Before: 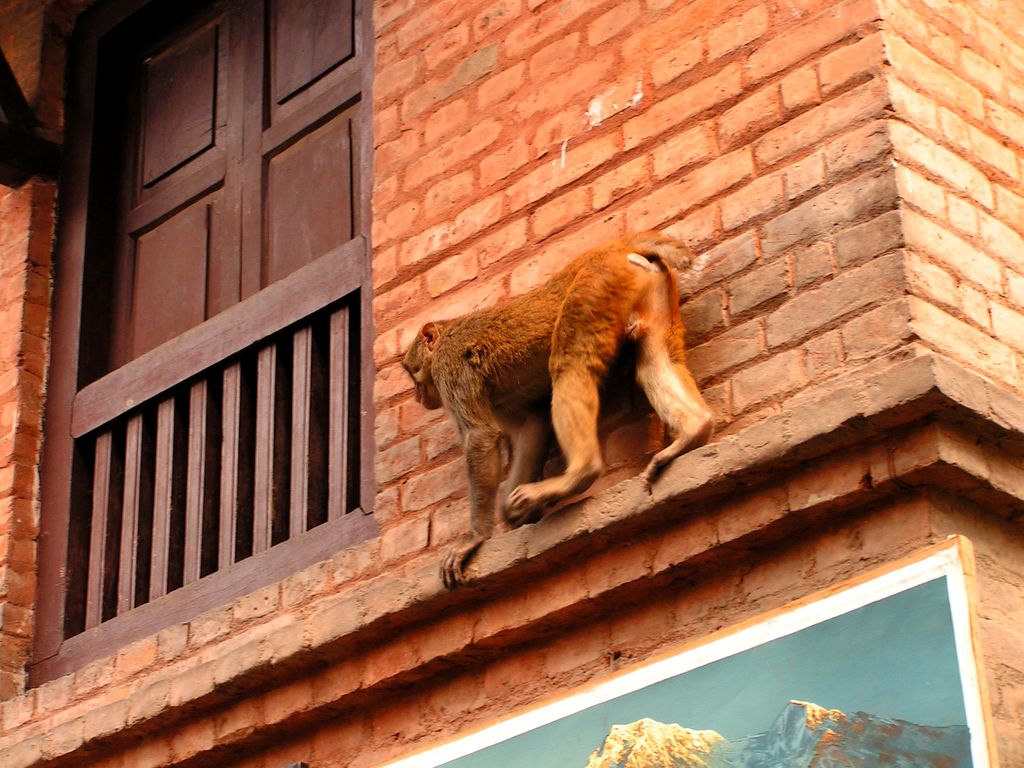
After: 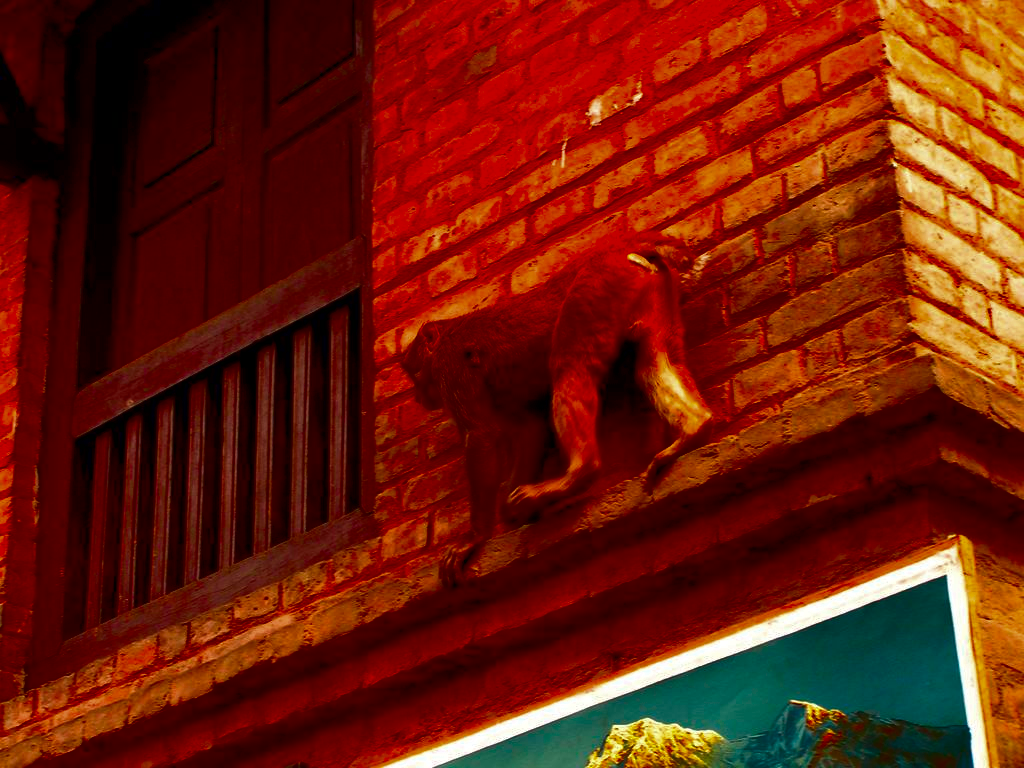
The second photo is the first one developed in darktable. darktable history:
contrast brightness saturation: brightness -0.995, saturation 0.999
